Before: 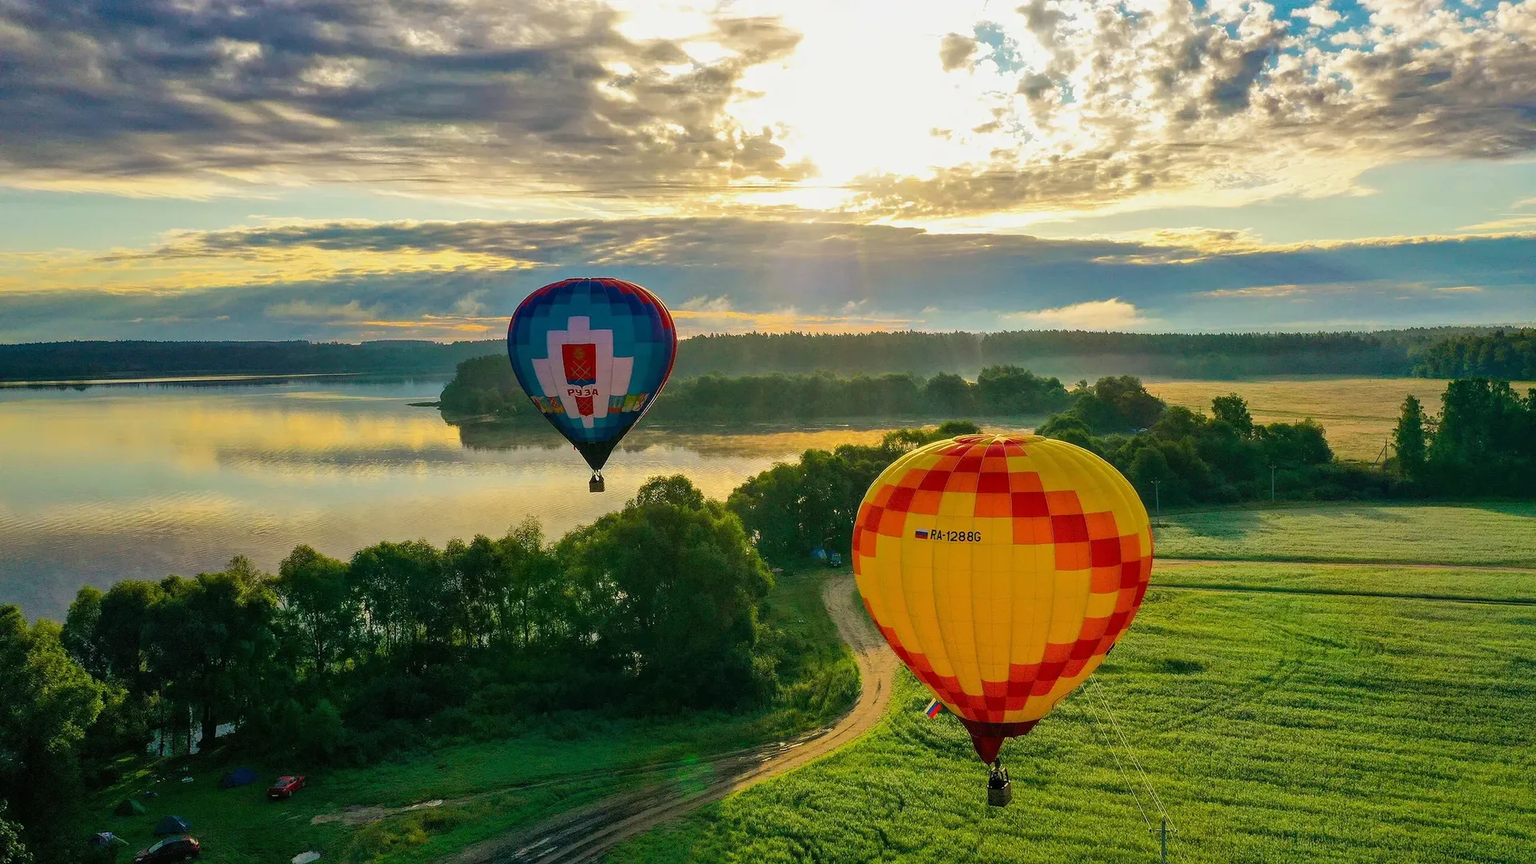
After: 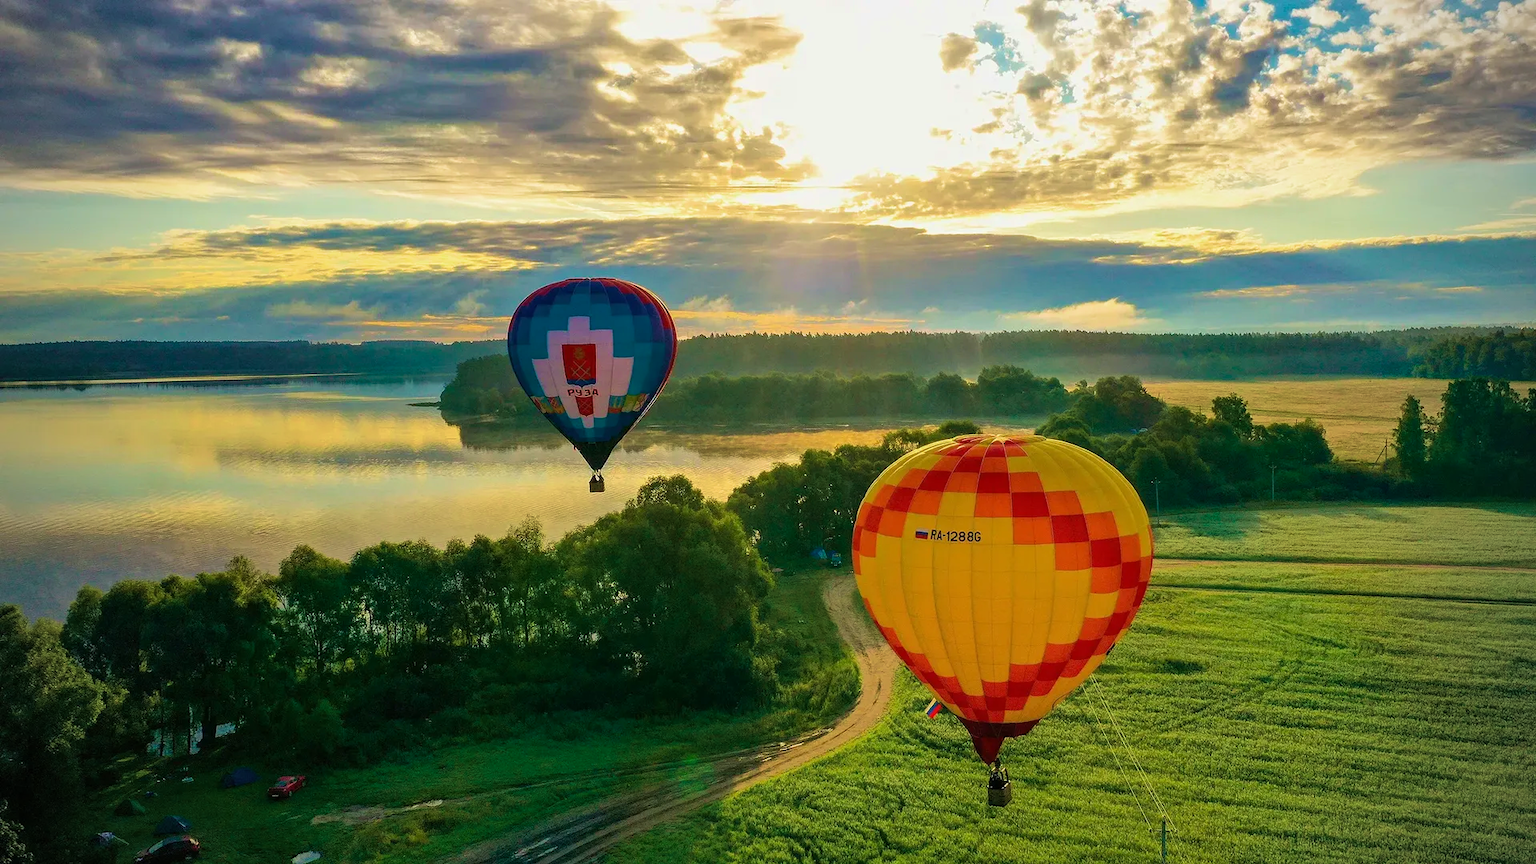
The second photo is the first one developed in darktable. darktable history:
tone equalizer: on, module defaults
vignetting: on, module defaults
velvia: strength 45.54%
